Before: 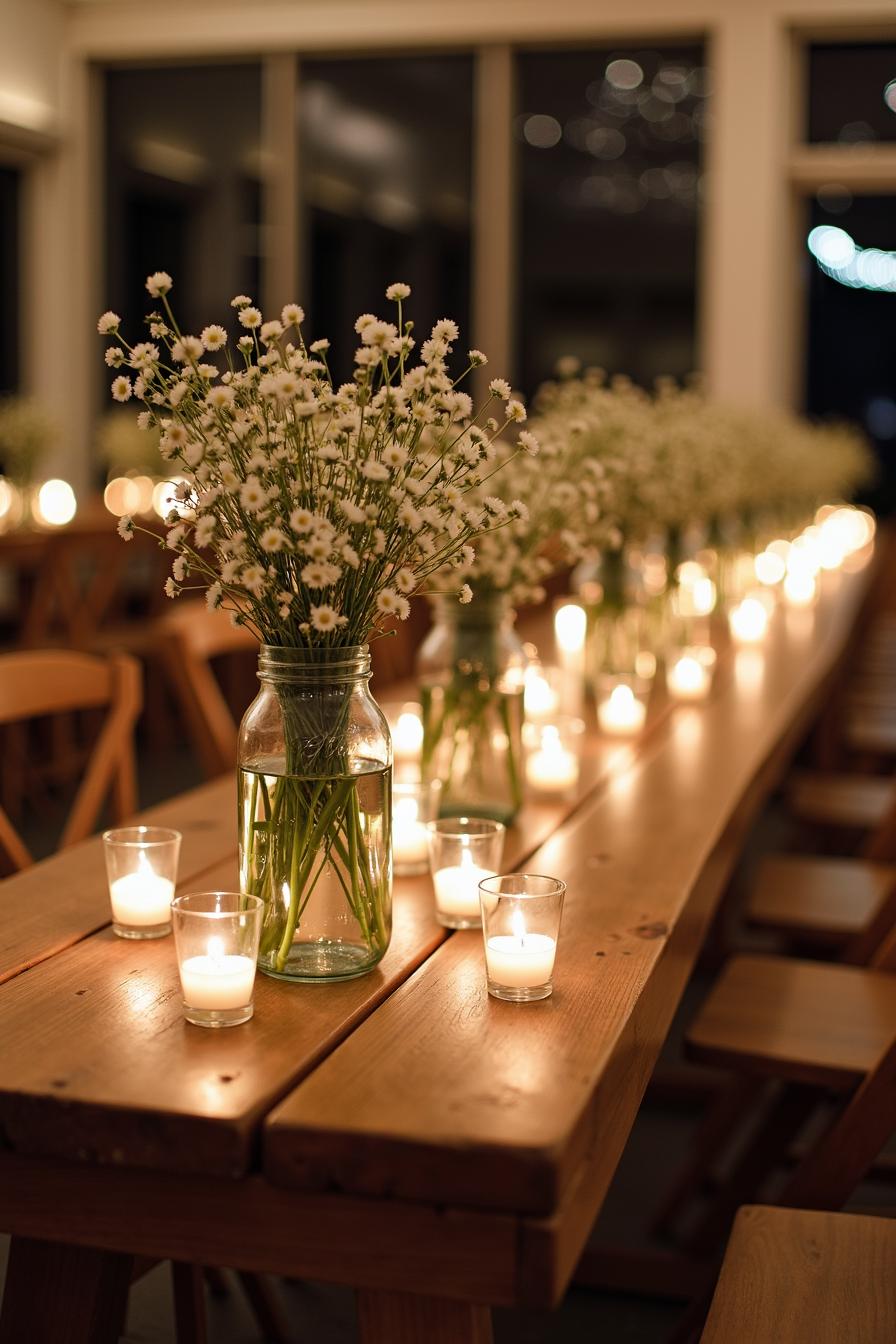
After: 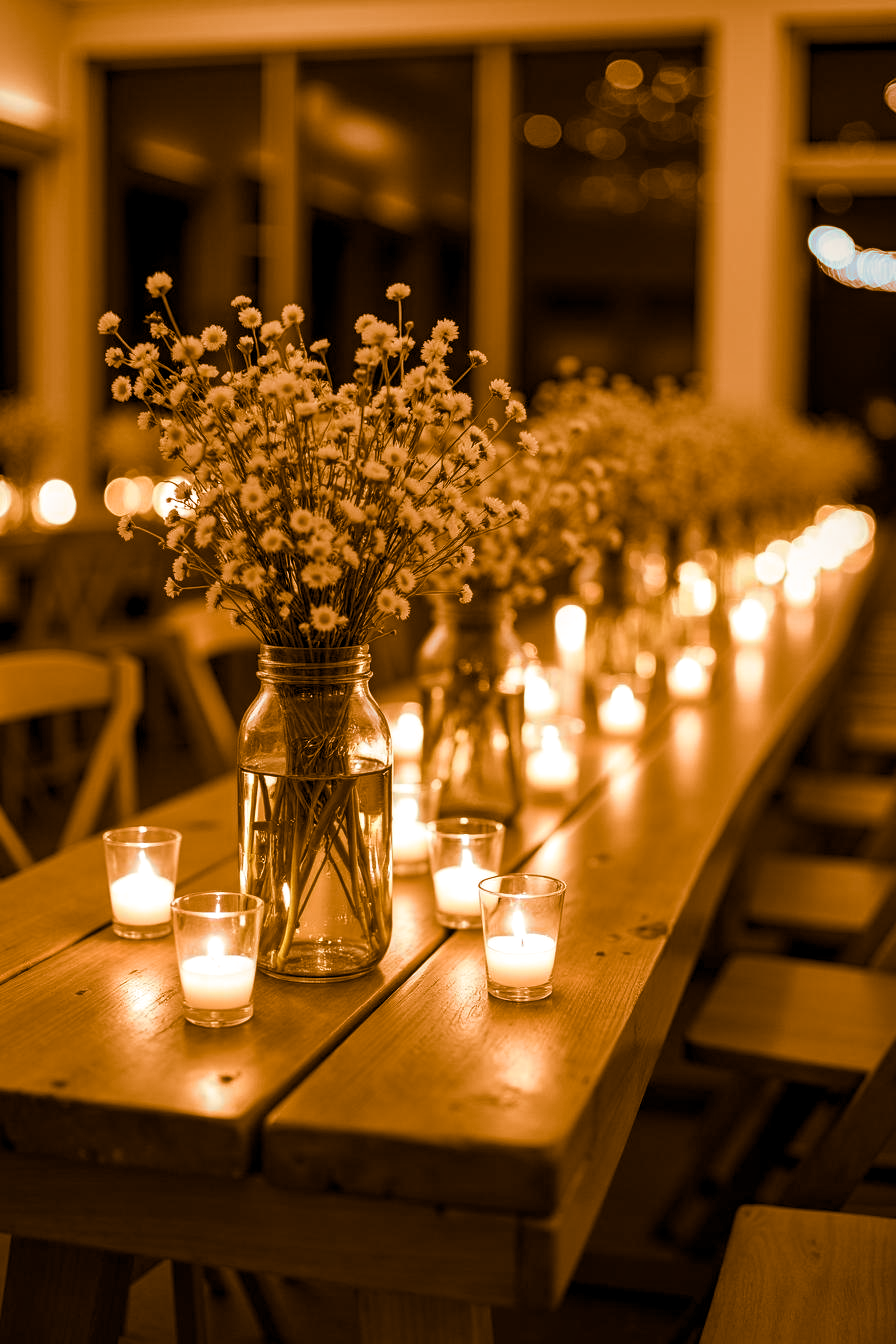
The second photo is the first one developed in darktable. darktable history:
tone curve: color space Lab, linked channels, preserve colors none
split-toning: shadows › hue 26°, shadows › saturation 0.92, highlights › hue 40°, highlights › saturation 0.92, balance -63, compress 0%
local contrast: on, module defaults
